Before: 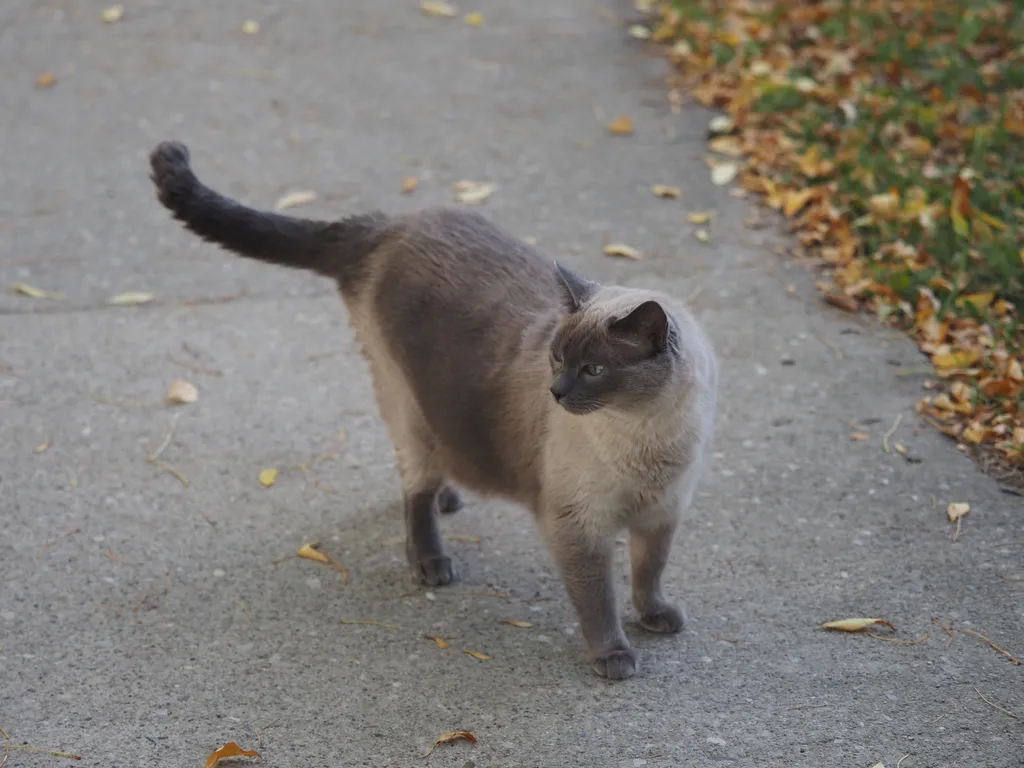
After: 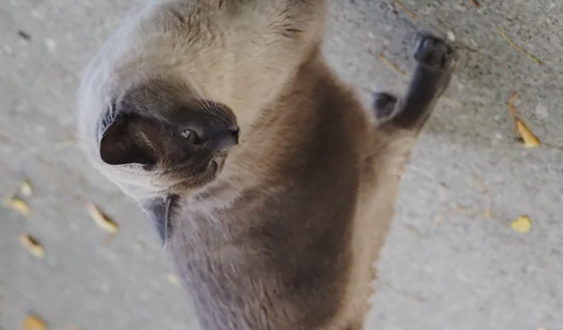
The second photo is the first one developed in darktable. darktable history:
crop and rotate: angle 146.84°, left 9.207%, top 15.612%, right 4.592%, bottom 17.053%
tone curve: curves: ch0 [(0, 0) (0.033, 0.016) (0.171, 0.127) (0.33, 0.331) (0.432, 0.475) (0.601, 0.665) (0.843, 0.876) (1, 1)]; ch1 [(0, 0) (0.339, 0.349) (0.445, 0.42) (0.476, 0.47) (0.501, 0.499) (0.516, 0.525) (0.548, 0.563) (0.584, 0.633) (0.728, 0.746) (1, 1)]; ch2 [(0, 0) (0.327, 0.324) (0.417, 0.44) (0.46, 0.453) (0.502, 0.498) (0.517, 0.524) (0.53, 0.554) (0.579, 0.599) (0.745, 0.704) (1, 1)], preserve colors none
